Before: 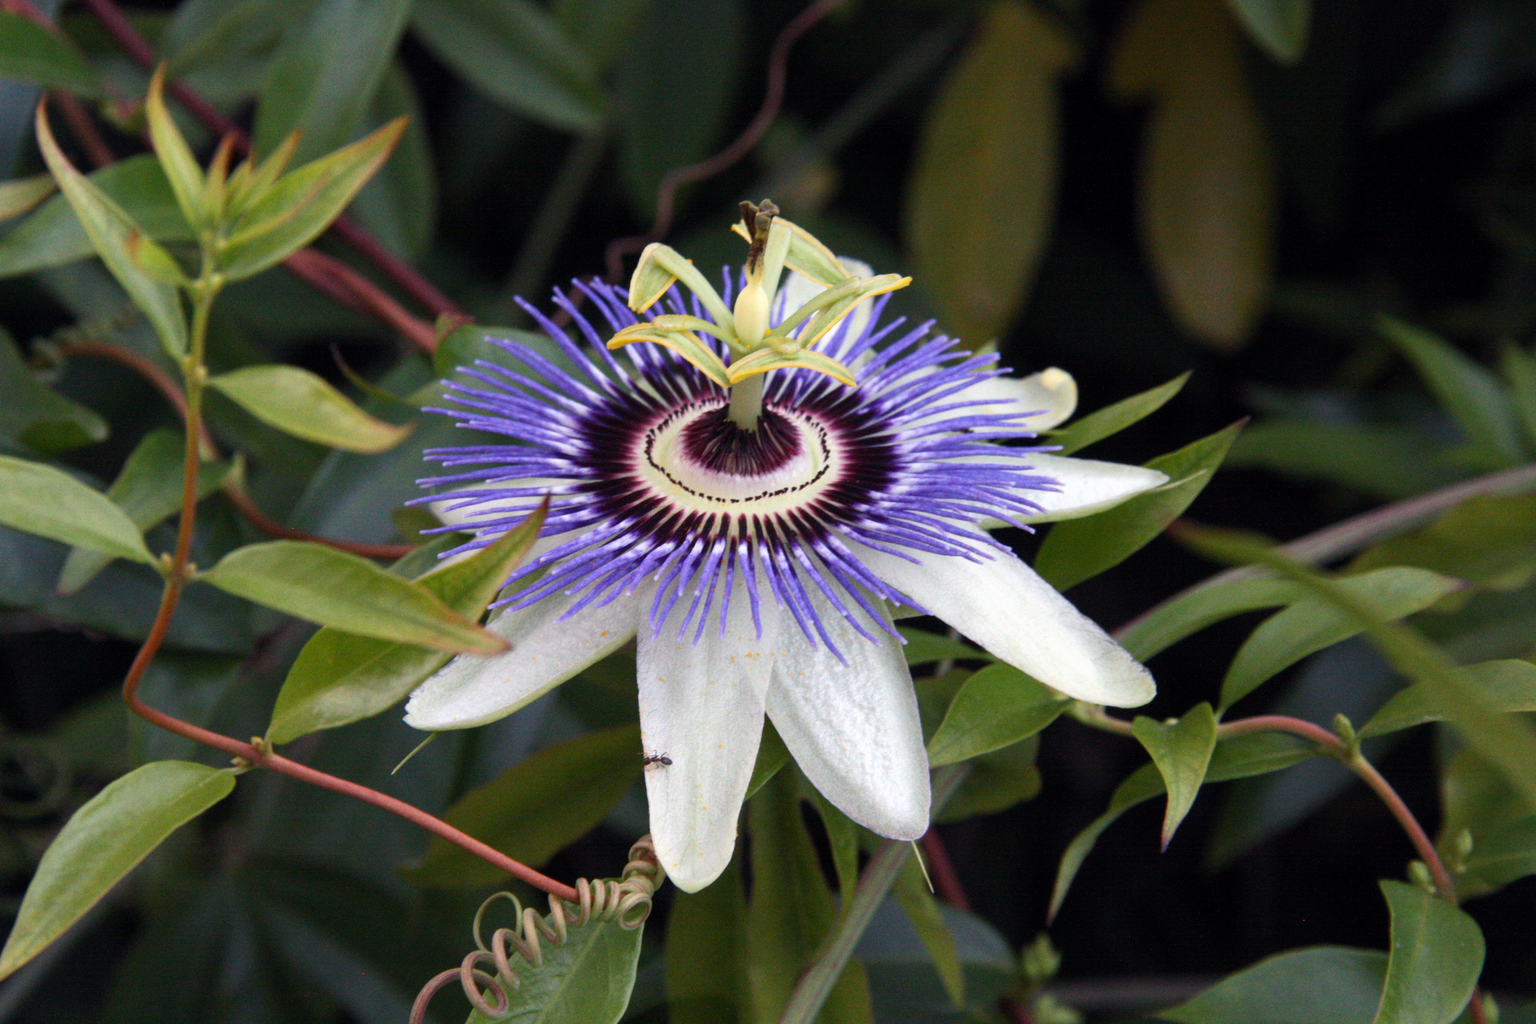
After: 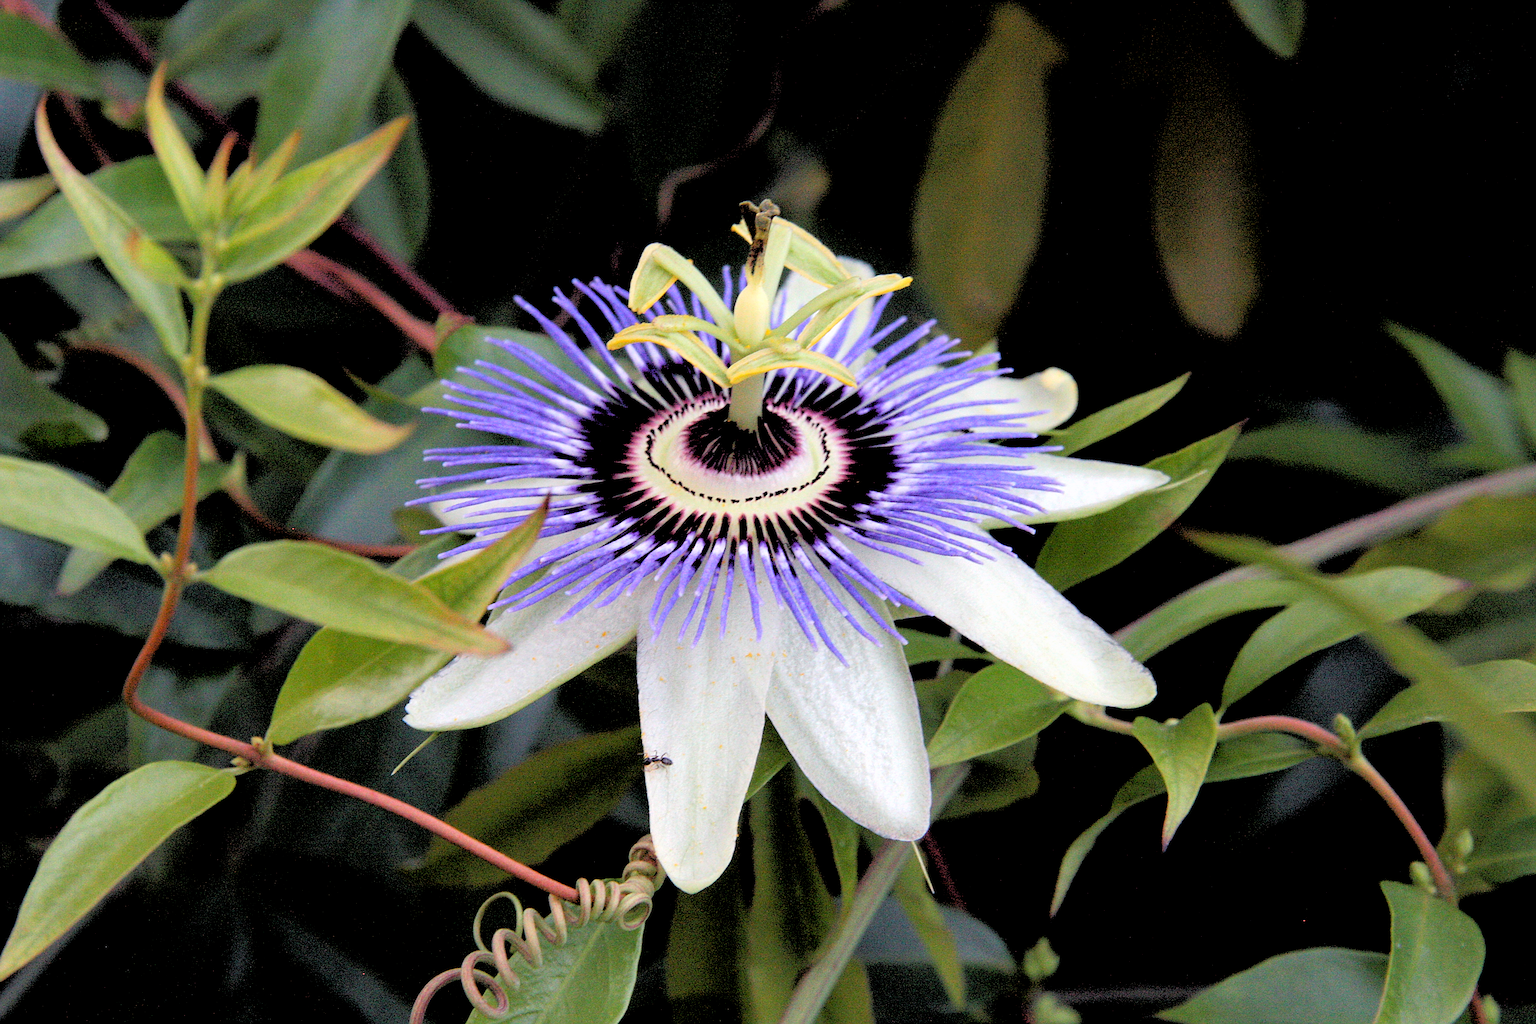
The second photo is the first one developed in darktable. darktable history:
sharpen: radius 1.685, amount 1.294
rotate and perspective: automatic cropping original format, crop left 0, crop top 0
rgb levels: levels [[0.027, 0.429, 0.996], [0, 0.5, 1], [0, 0.5, 1]]
